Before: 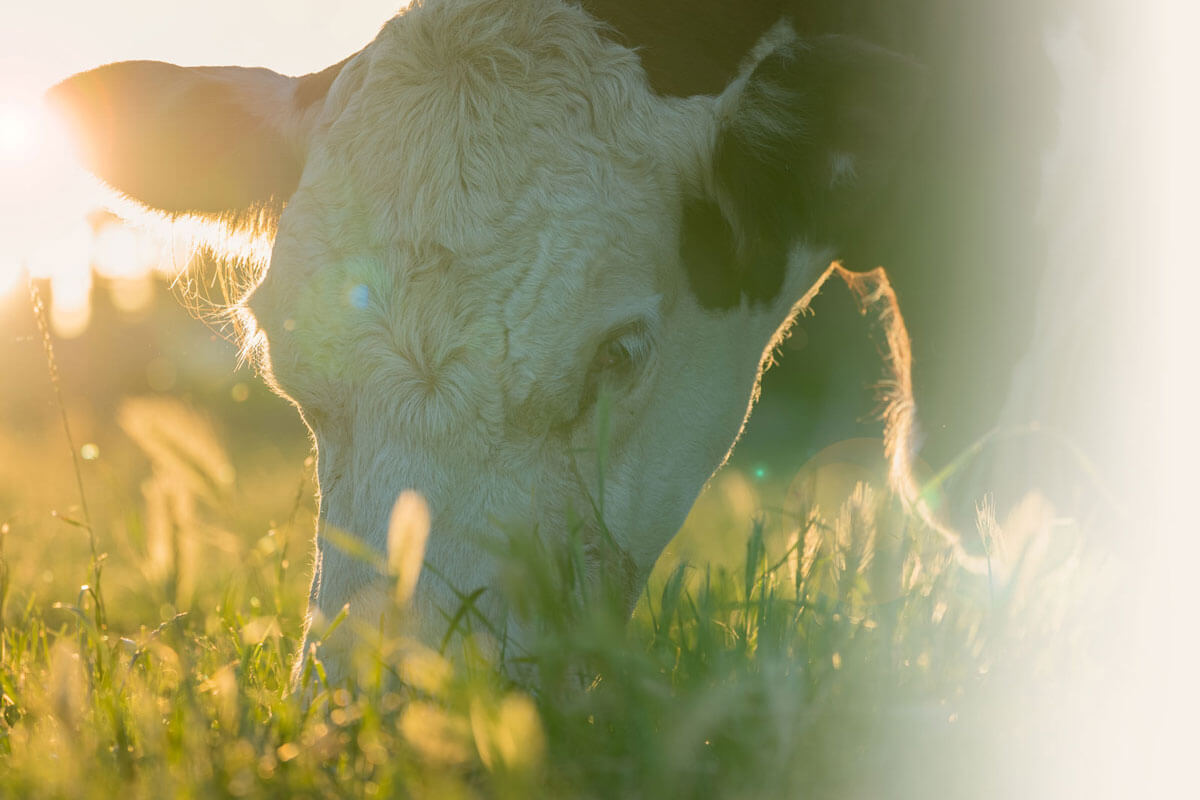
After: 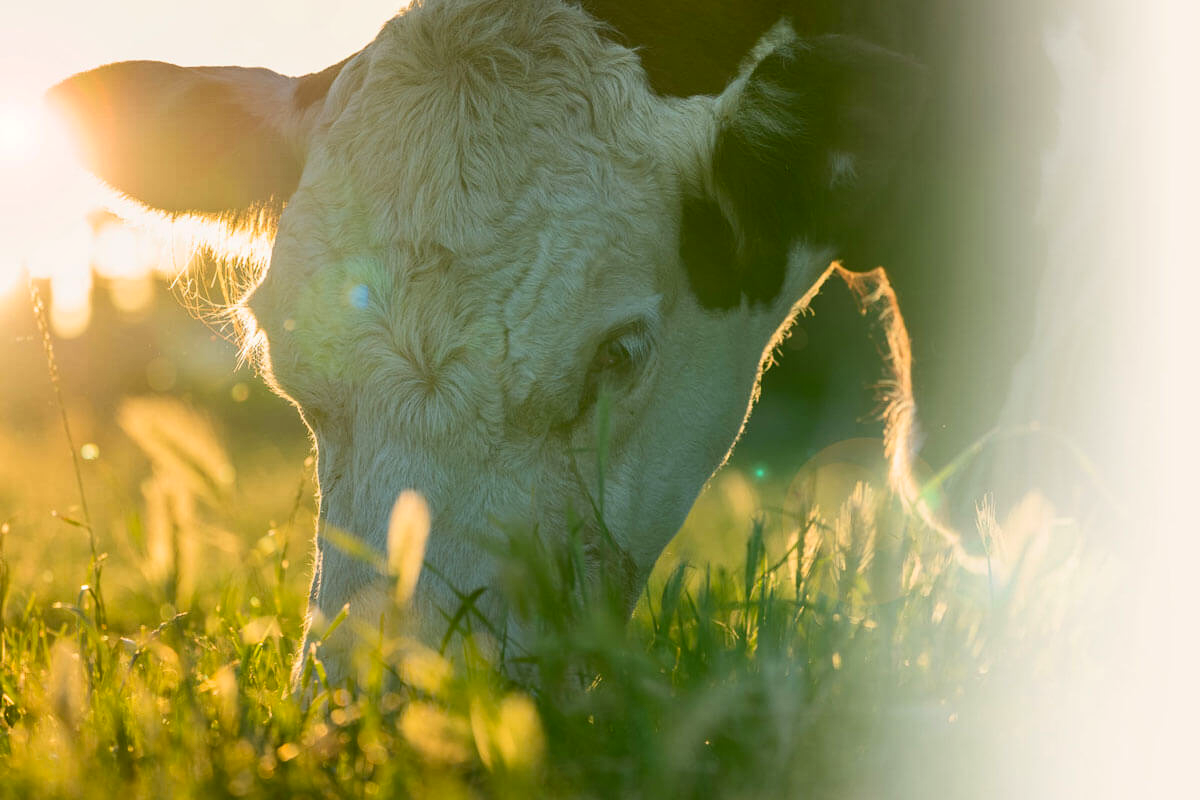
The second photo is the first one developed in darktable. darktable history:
shadows and highlights: shadows 75, highlights -25, soften with gaussian
contrast brightness saturation: contrast 0.19, brightness -0.11, saturation 0.21
